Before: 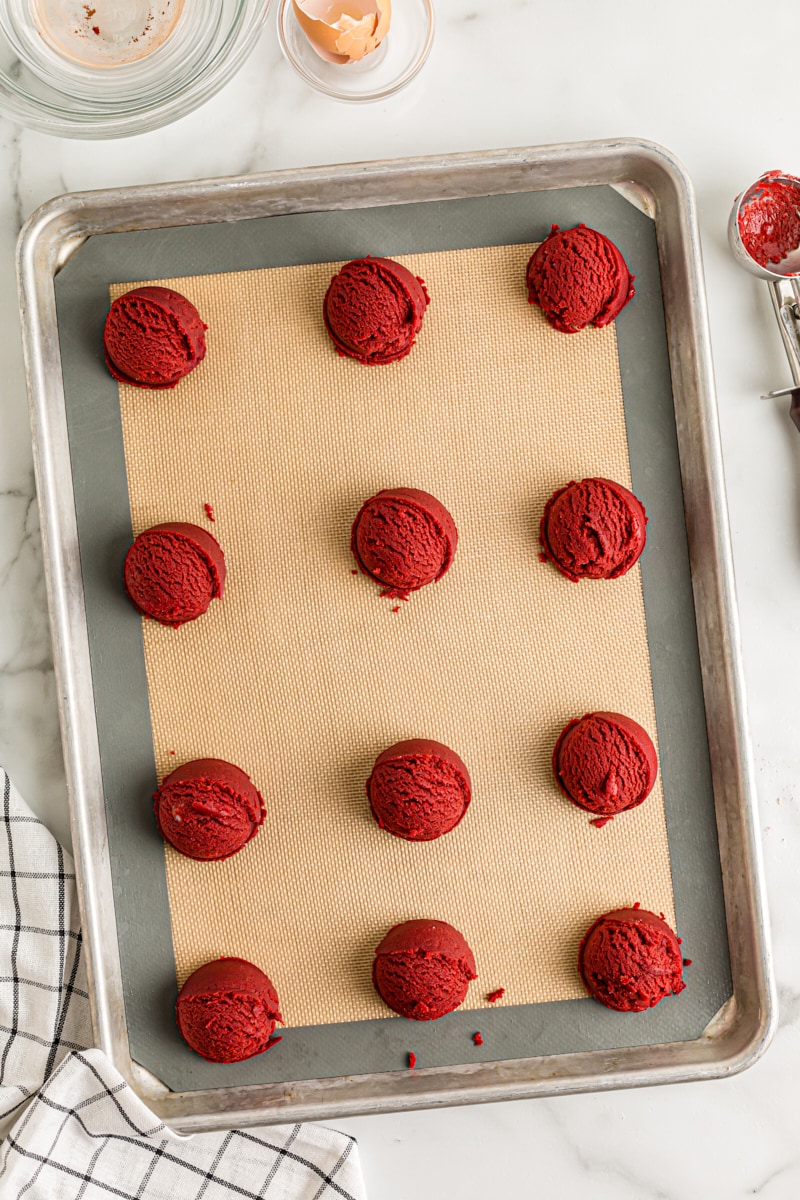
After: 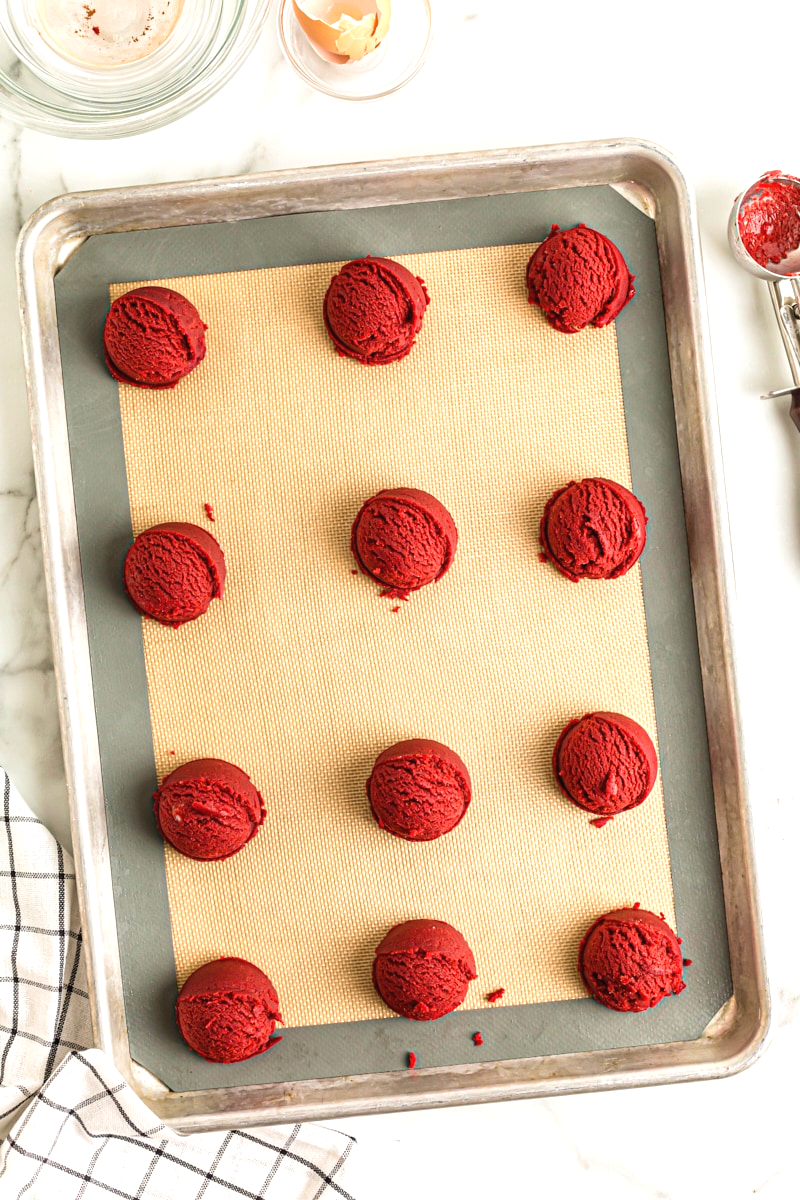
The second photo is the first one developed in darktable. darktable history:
exposure: black level correction -0.002, exposure 0.542 EV, compensate highlight preservation false
velvia: on, module defaults
